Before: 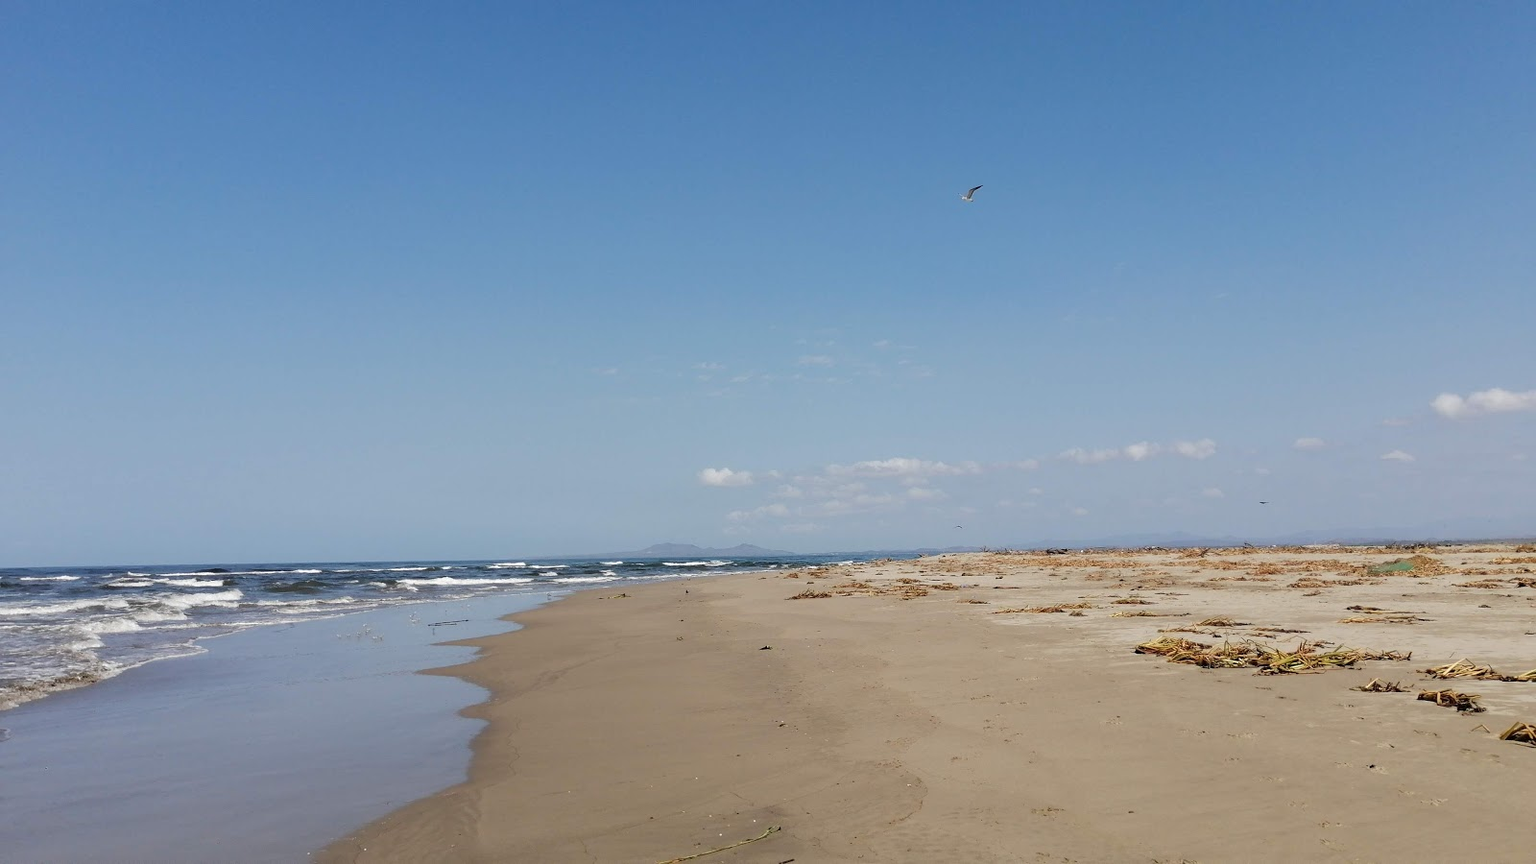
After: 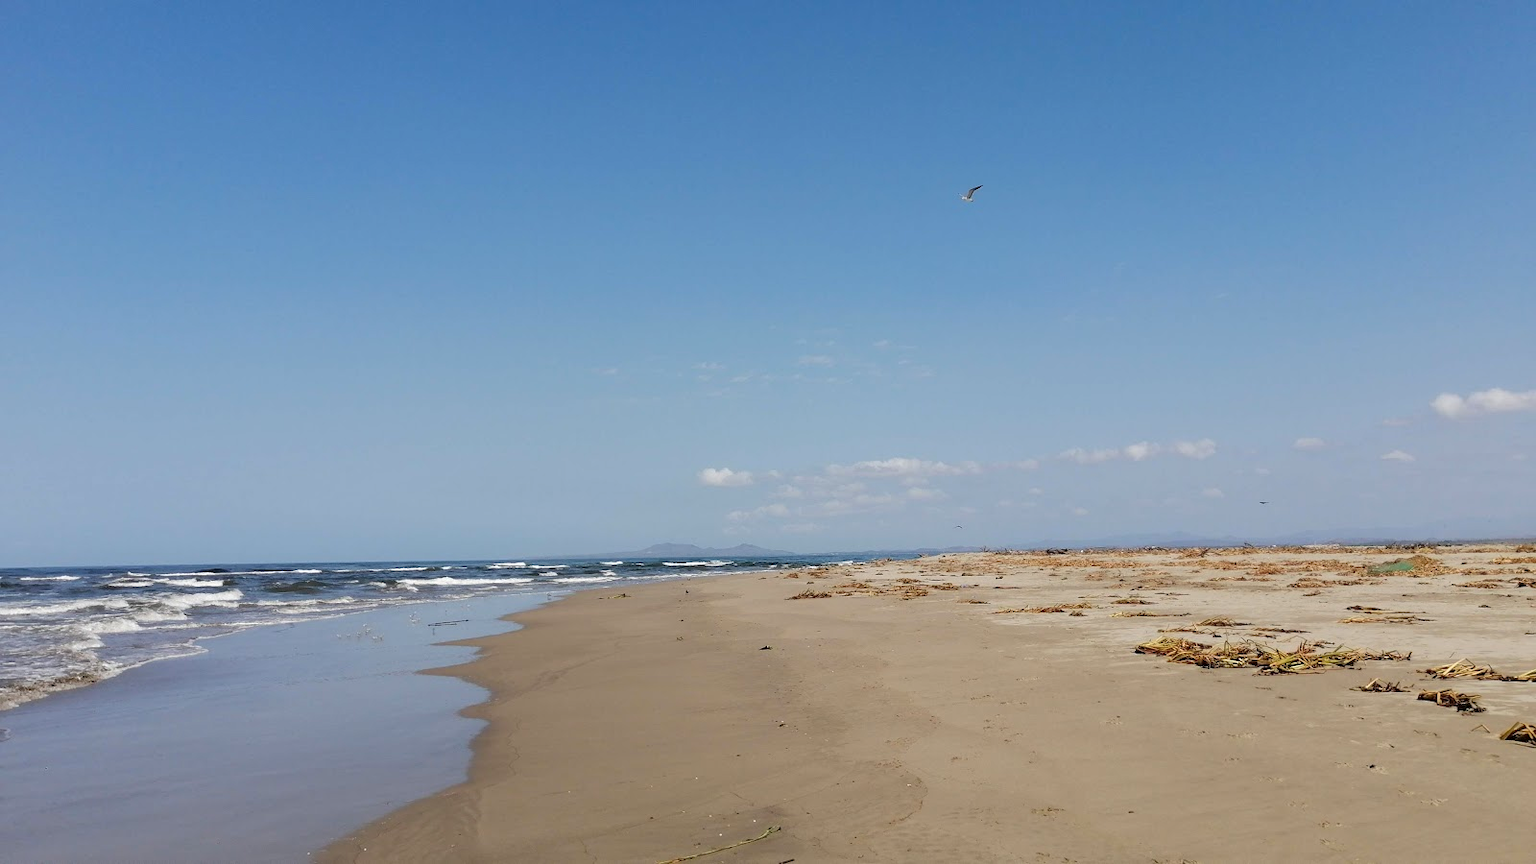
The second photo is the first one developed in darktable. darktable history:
contrast brightness saturation: contrast 0.041, saturation 0.074
